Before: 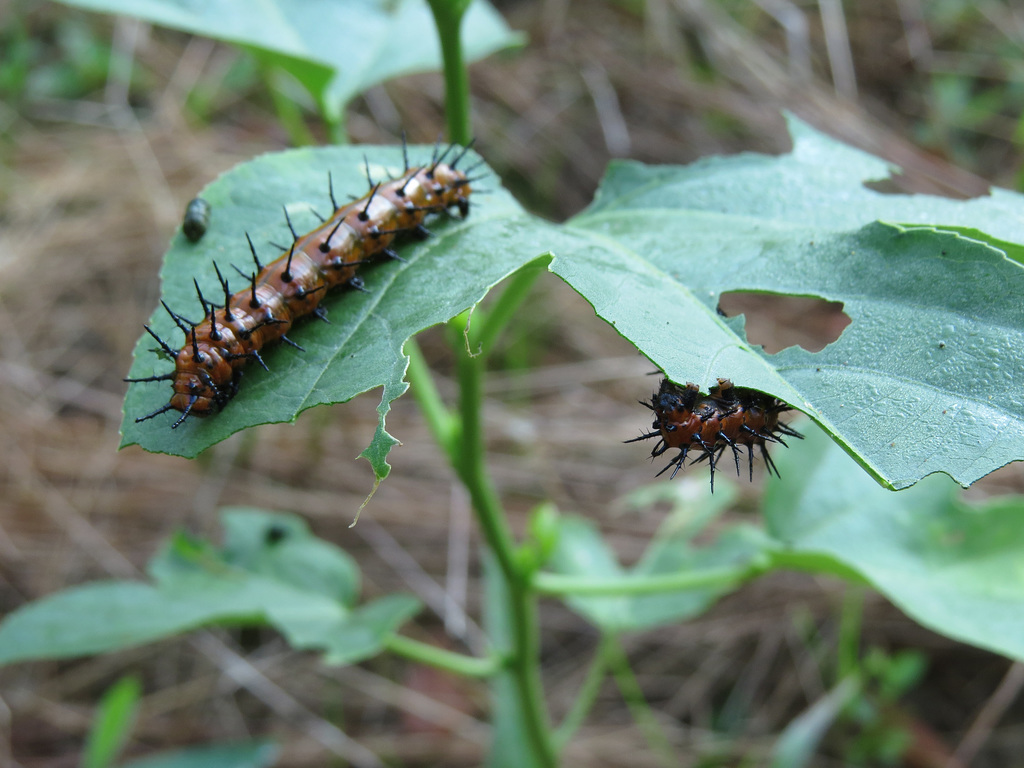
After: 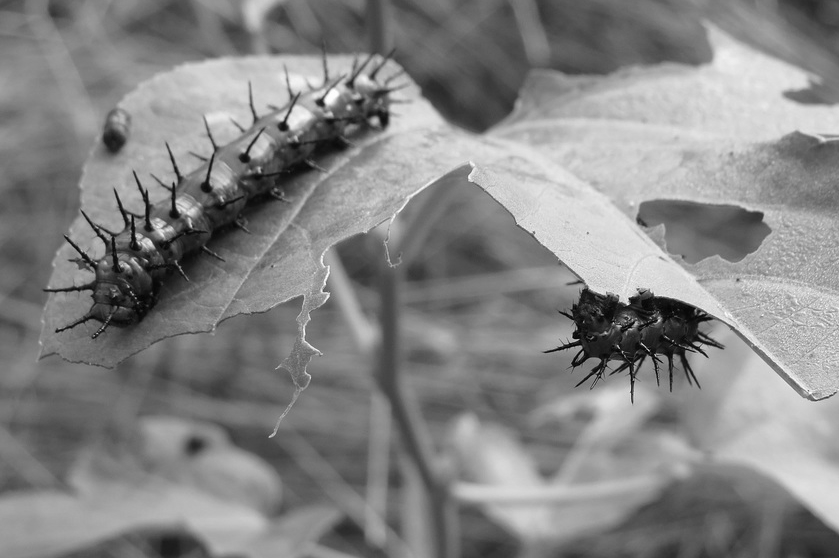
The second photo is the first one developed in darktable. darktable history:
white balance: red 0.967, blue 1.049
monochrome: on, module defaults
crop: left 7.856%, top 11.836%, right 10.12%, bottom 15.387%
